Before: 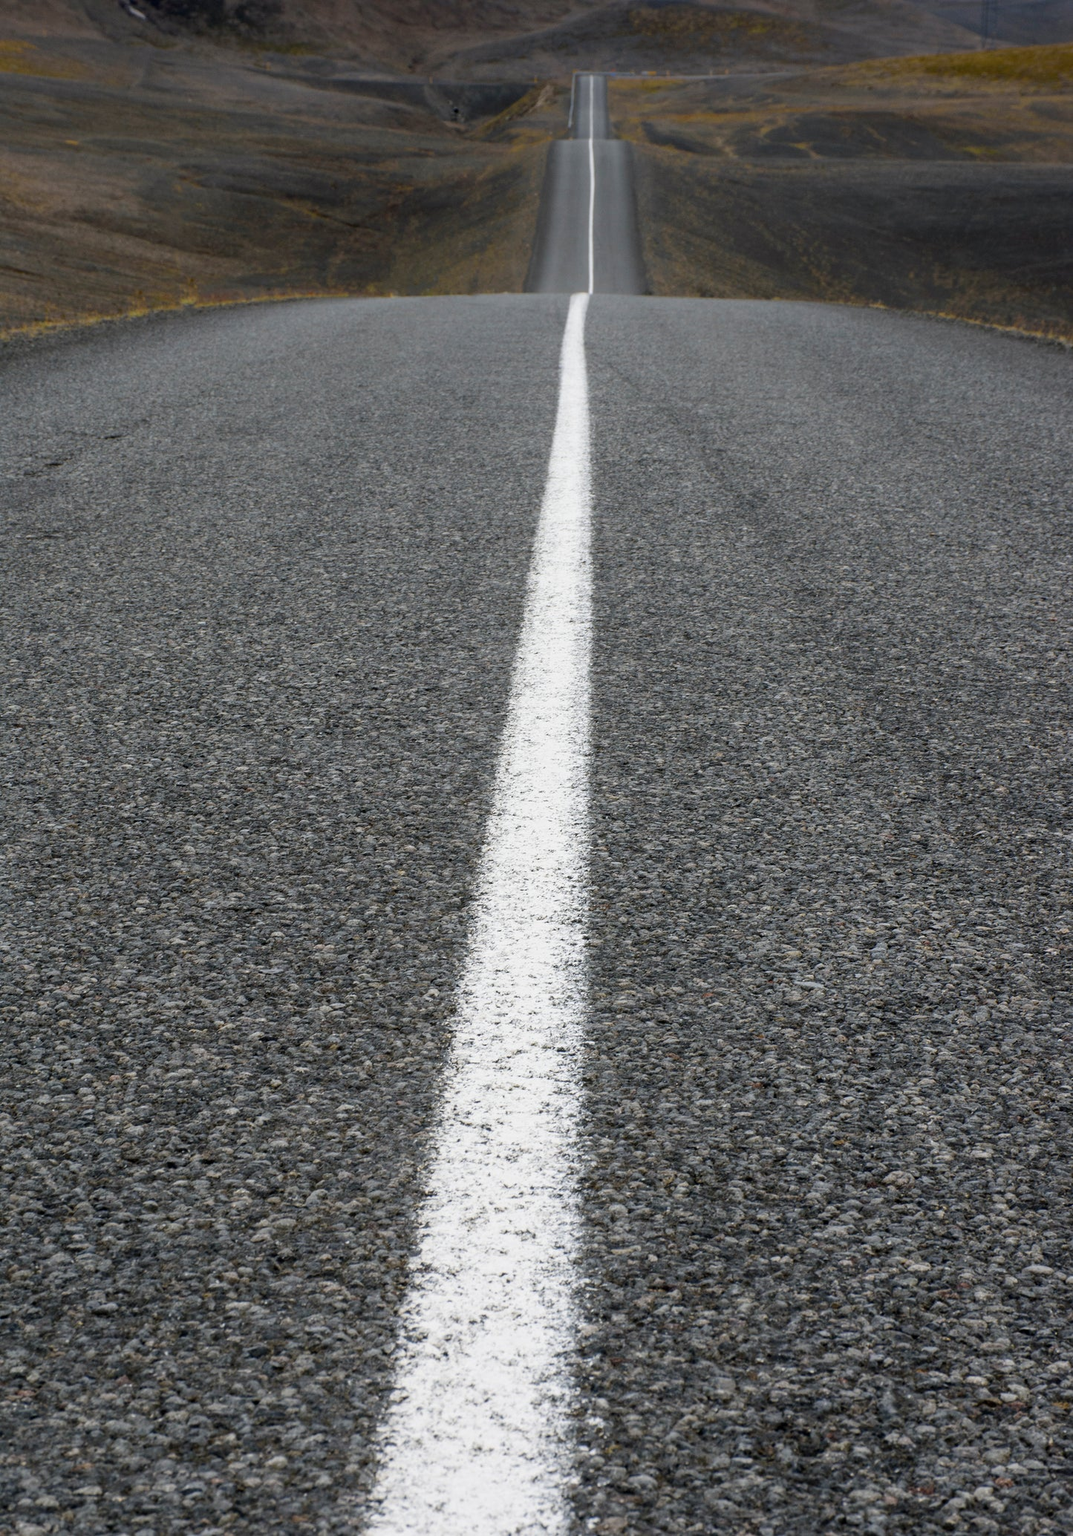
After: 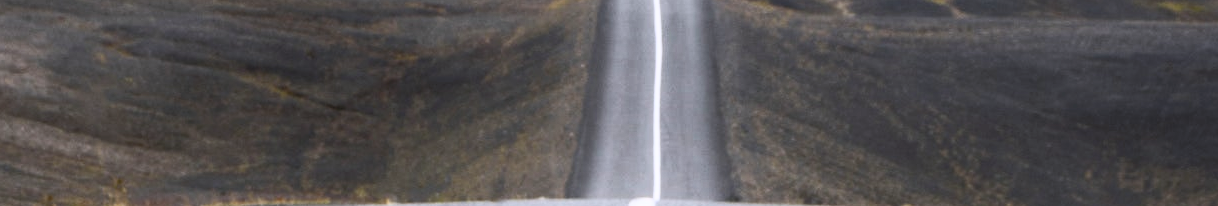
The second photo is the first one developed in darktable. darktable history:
crop and rotate: left 9.644%, top 9.491%, right 6.021%, bottom 80.509%
white balance: red 1.004, blue 1.096
color balance rgb: perceptual saturation grading › global saturation 25%, global vibrance 20%
contrast brightness saturation: contrast 0.57, brightness 0.57, saturation -0.34
